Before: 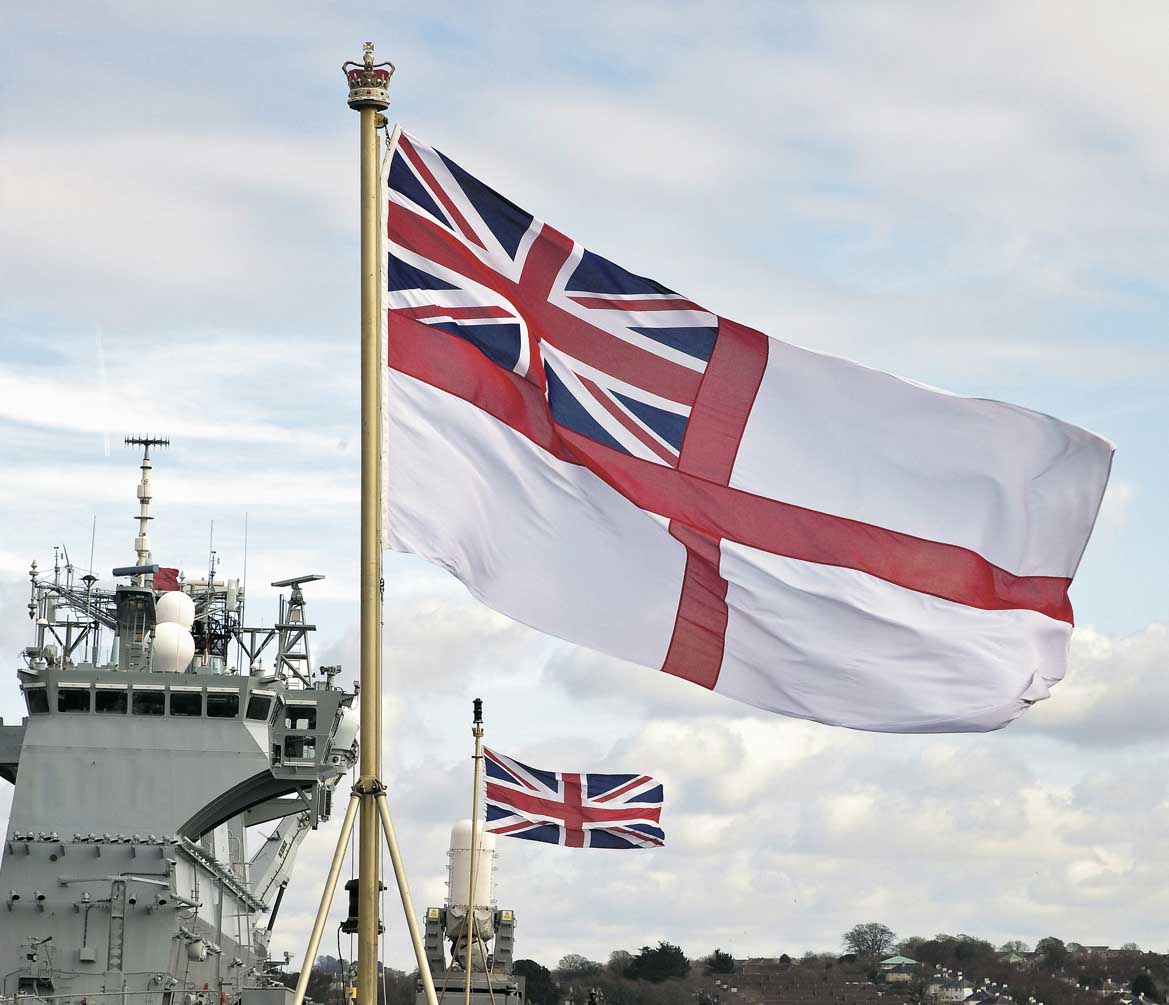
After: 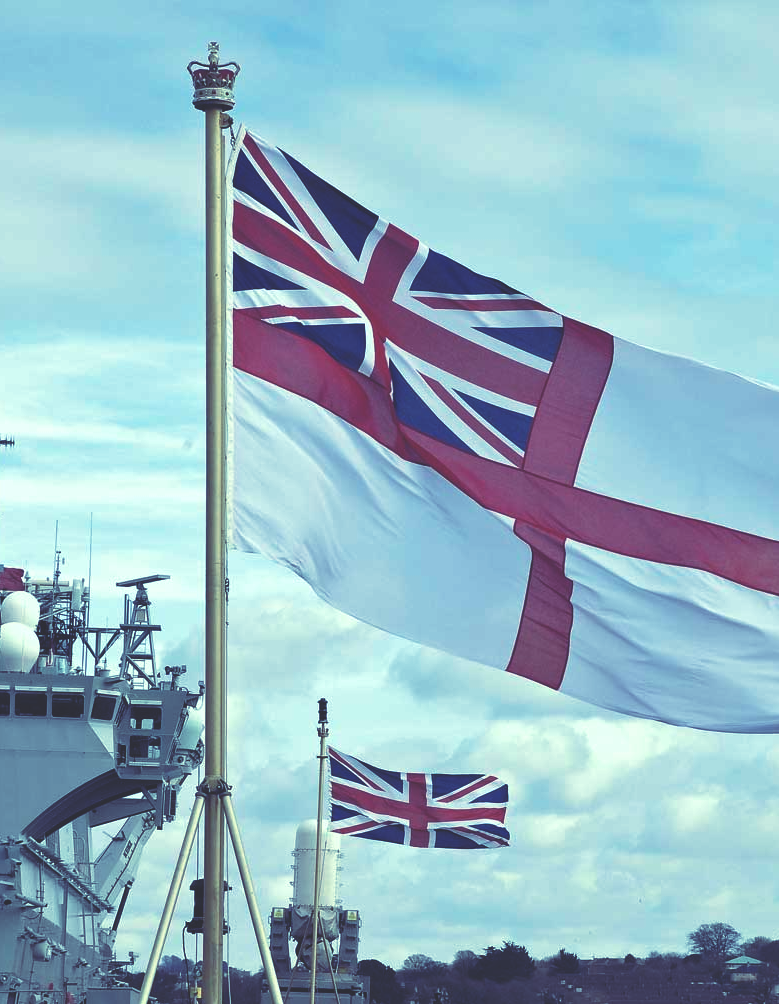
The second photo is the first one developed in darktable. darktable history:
crop and rotate: left 13.342%, right 19.991%
rgb curve: curves: ch0 [(0, 0.186) (0.314, 0.284) (0.576, 0.466) (0.805, 0.691) (0.936, 0.886)]; ch1 [(0, 0.186) (0.314, 0.284) (0.581, 0.534) (0.771, 0.746) (0.936, 0.958)]; ch2 [(0, 0.216) (0.275, 0.39) (1, 1)], mode RGB, independent channels, compensate middle gray true, preserve colors none
